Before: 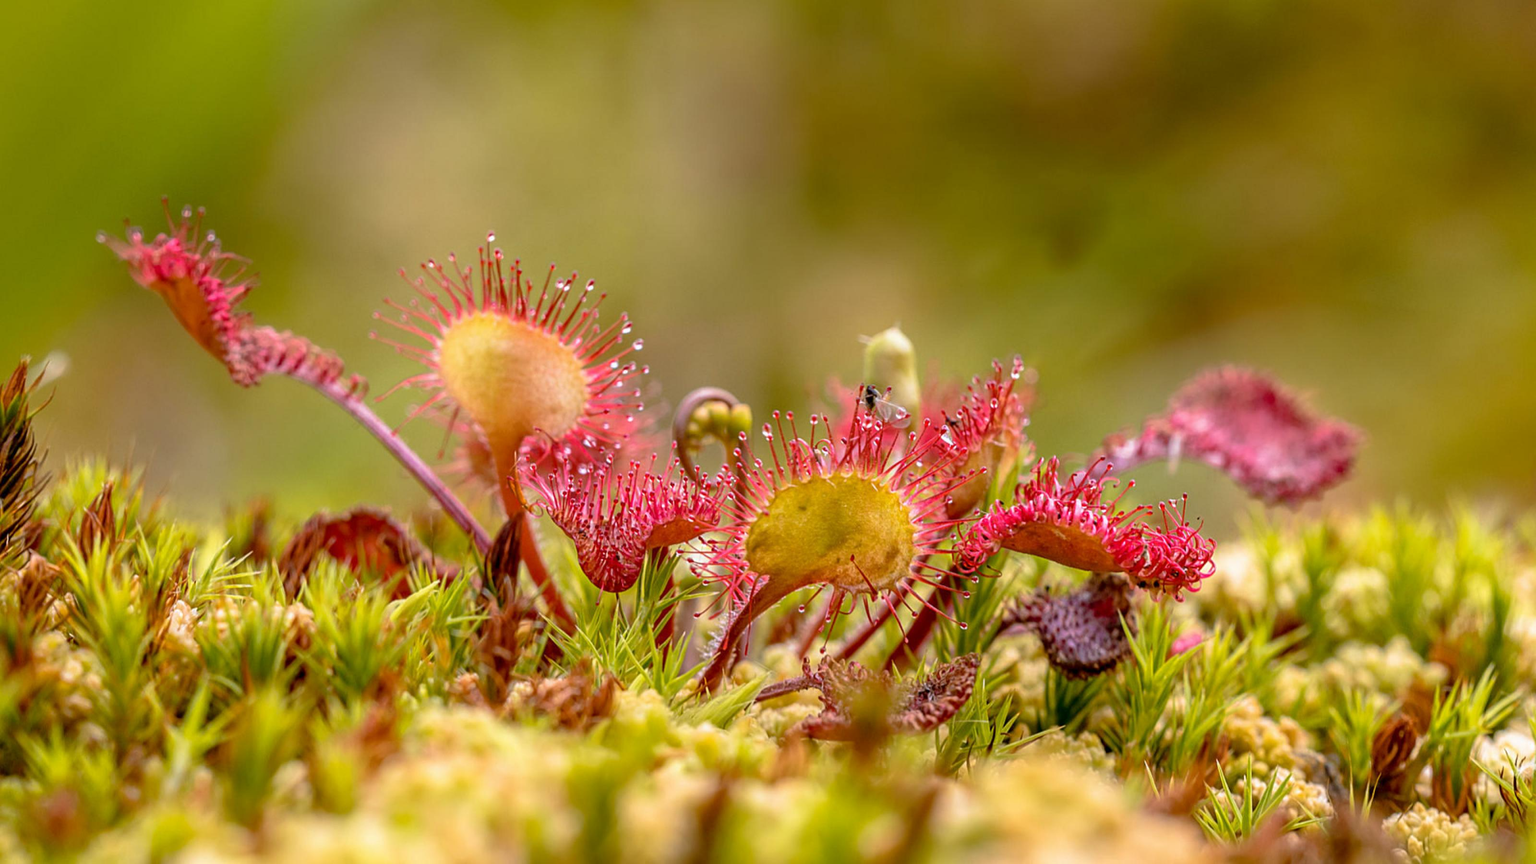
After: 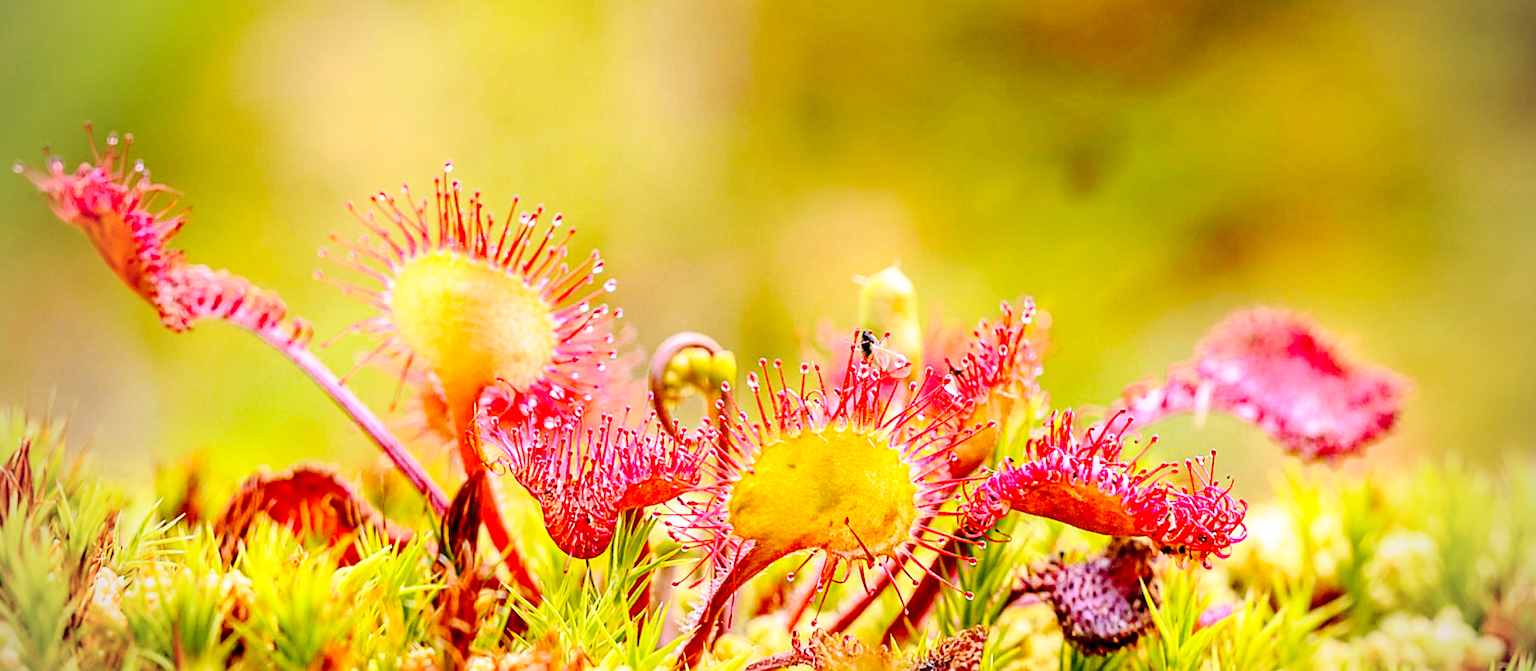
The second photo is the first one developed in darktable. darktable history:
contrast brightness saturation: contrast 0.196, brightness 0.164, saturation 0.218
tone equalizer: edges refinement/feathering 500, mask exposure compensation -1.57 EV, preserve details no
base curve: curves: ch0 [(0, 0) (0.028, 0.03) (0.121, 0.232) (0.46, 0.748) (0.859, 0.968) (1, 1)], preserve colors none
haze removal: compatibility mode true, adaptive false
exposure: black level correction 0.001, compensate exposure bias true, compensate highlight preservation false
vignetting: fall-off start 75.56%, width/height ratio 1.076
crop: left 5.561%, top 9.98%, right 3.77%, bottom 19.495%
sharpen: on, module defaults
